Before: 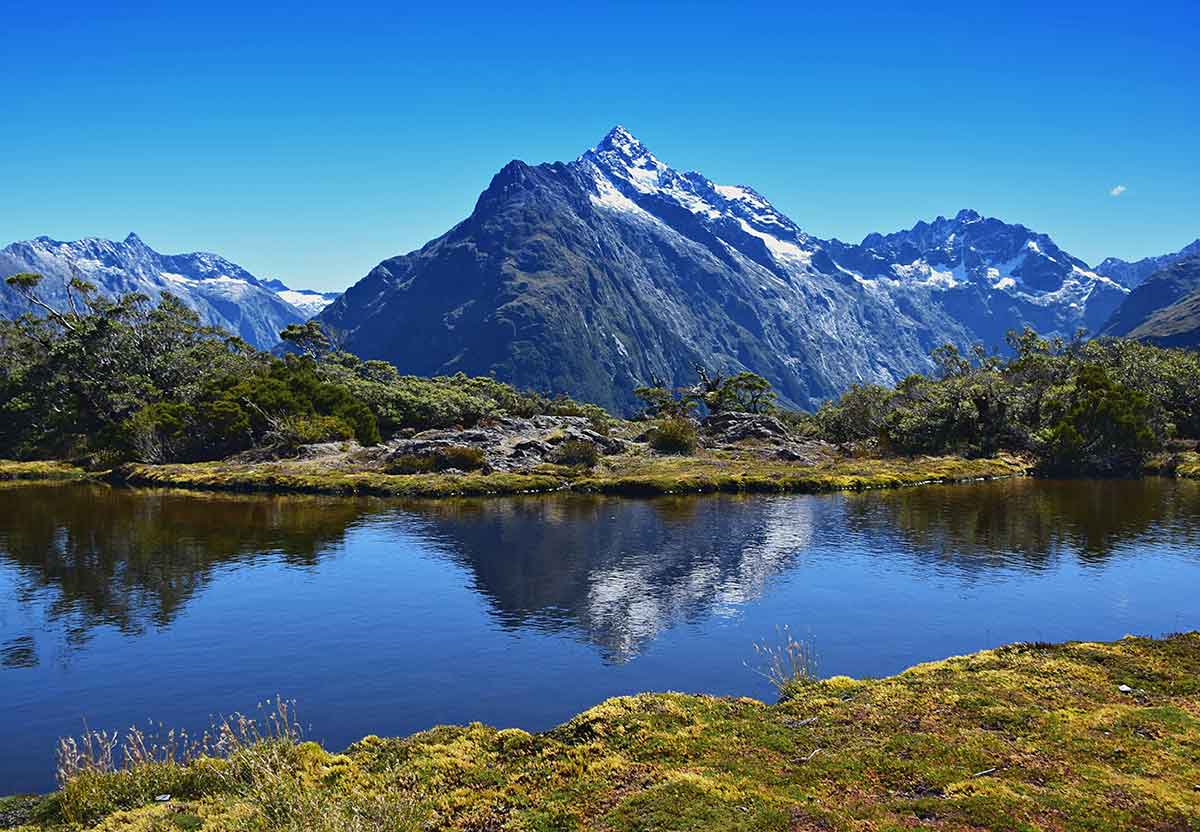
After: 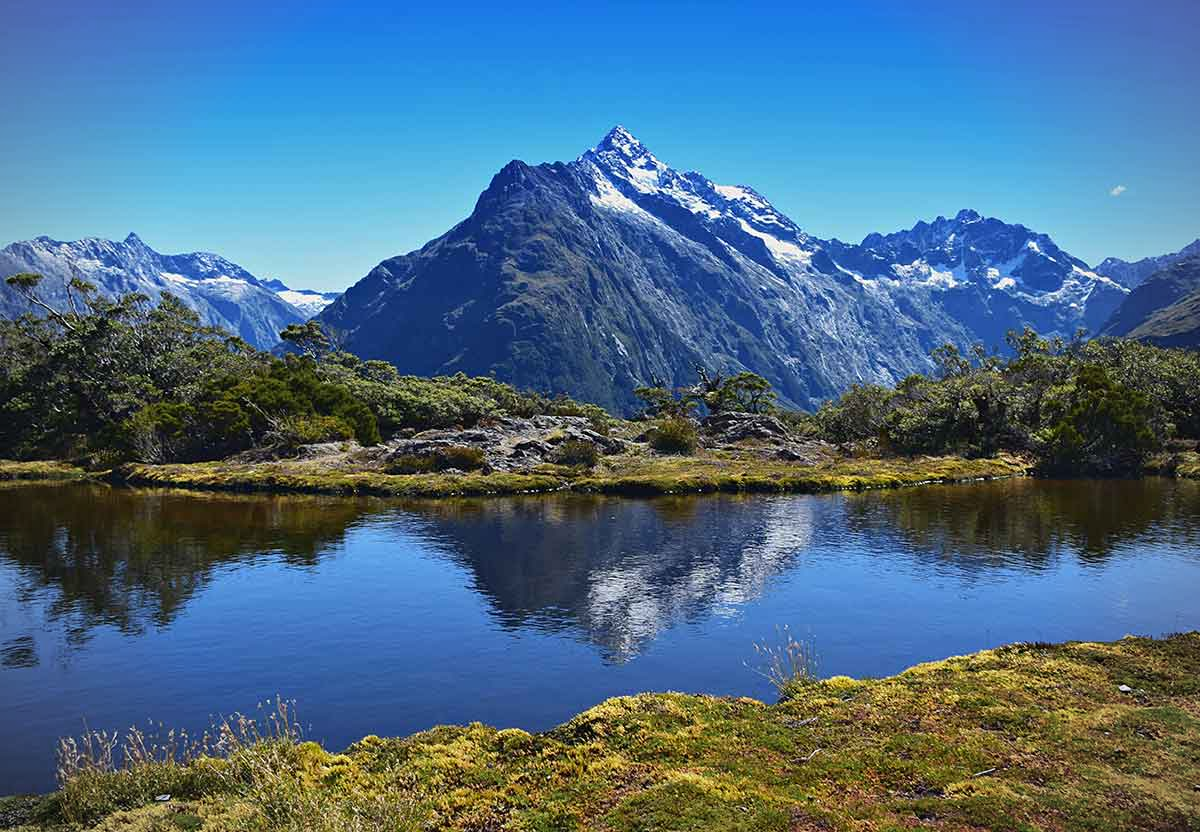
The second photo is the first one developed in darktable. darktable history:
vignetting: fall-off radius 60.65%
